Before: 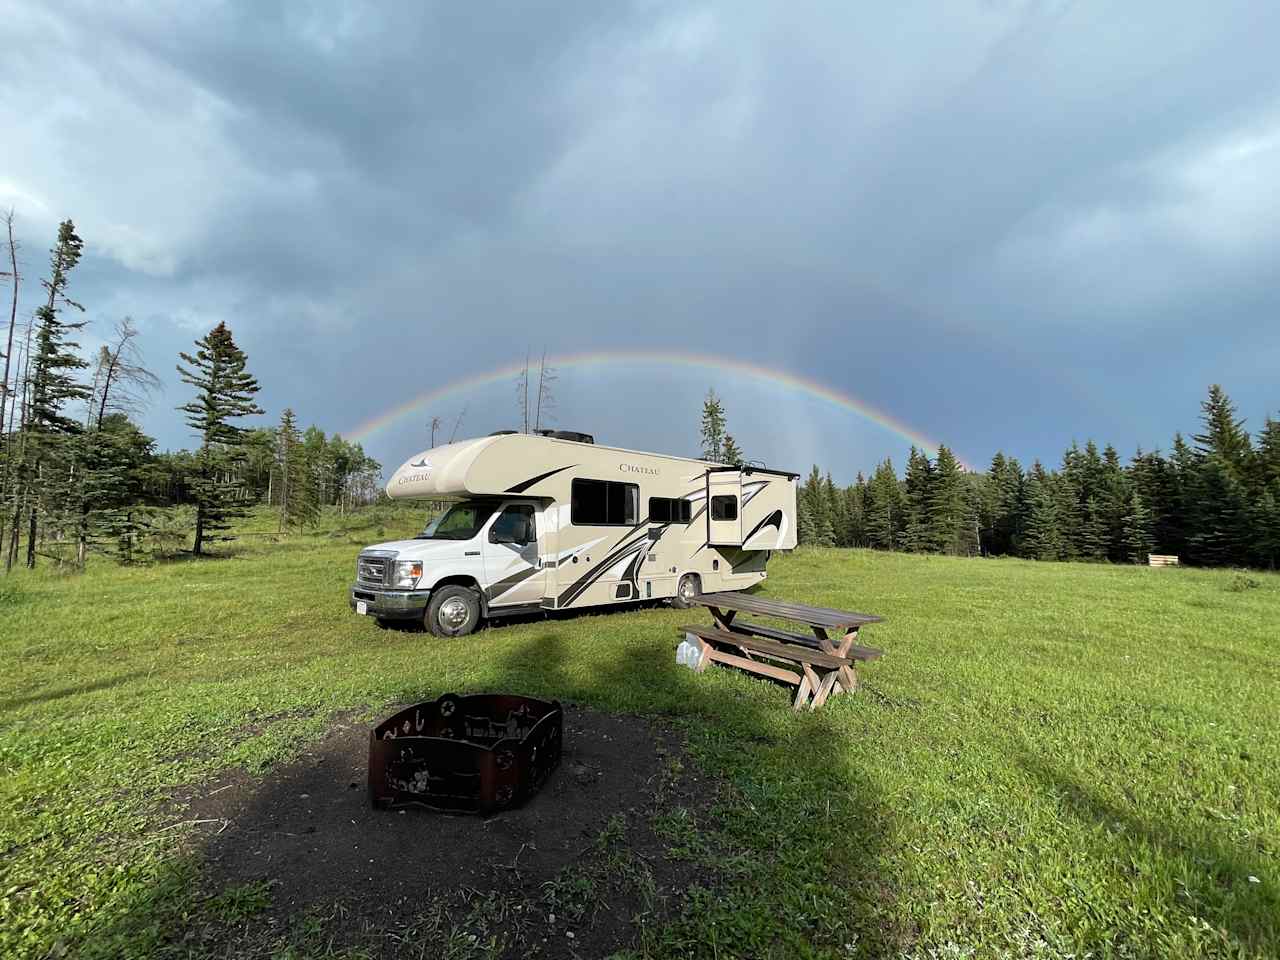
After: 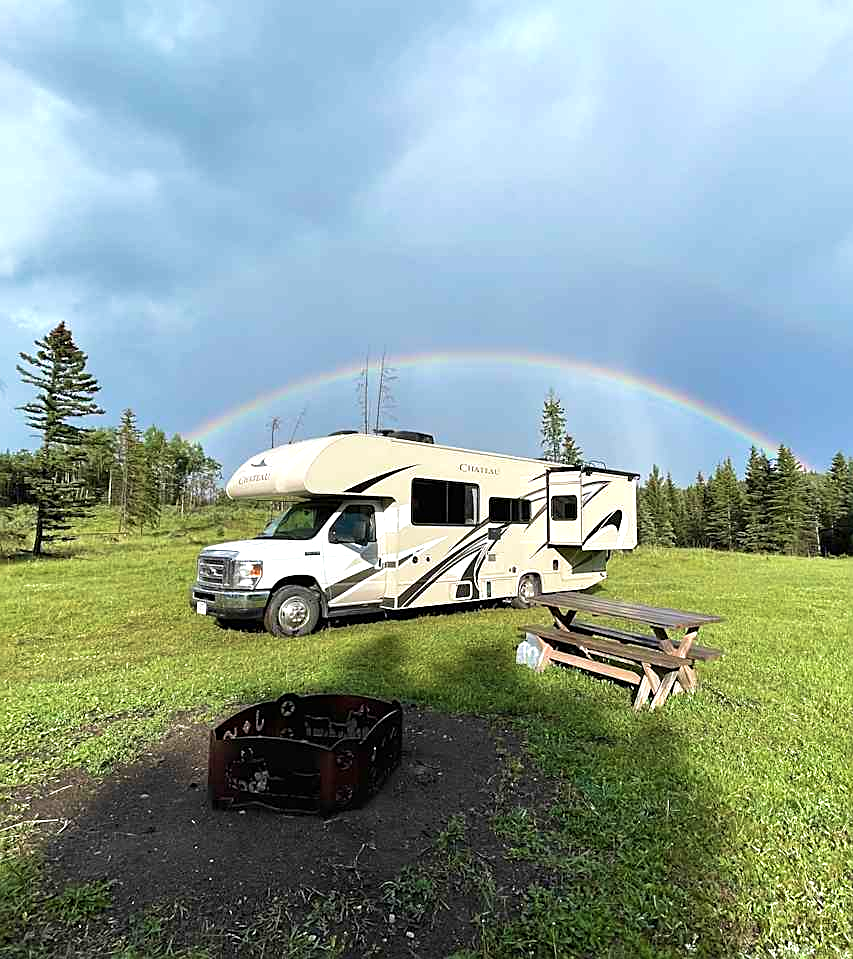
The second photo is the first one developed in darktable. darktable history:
exposure: black level correction 0, exposure 0.5 EV, compensate highlight preservation false
crop and rotate: left 12.564%, right 20.762%
sharpen: on, module defaults
velvia: on, module defaults
